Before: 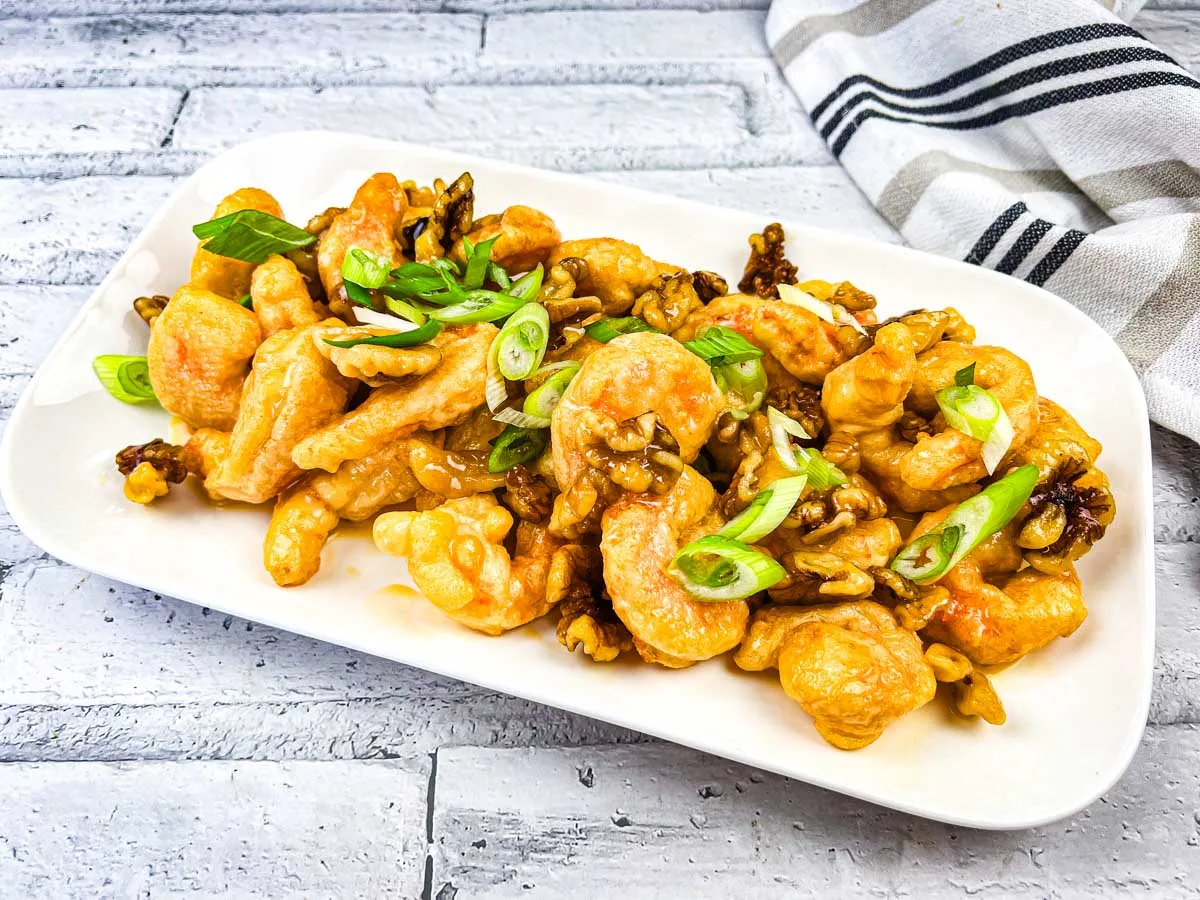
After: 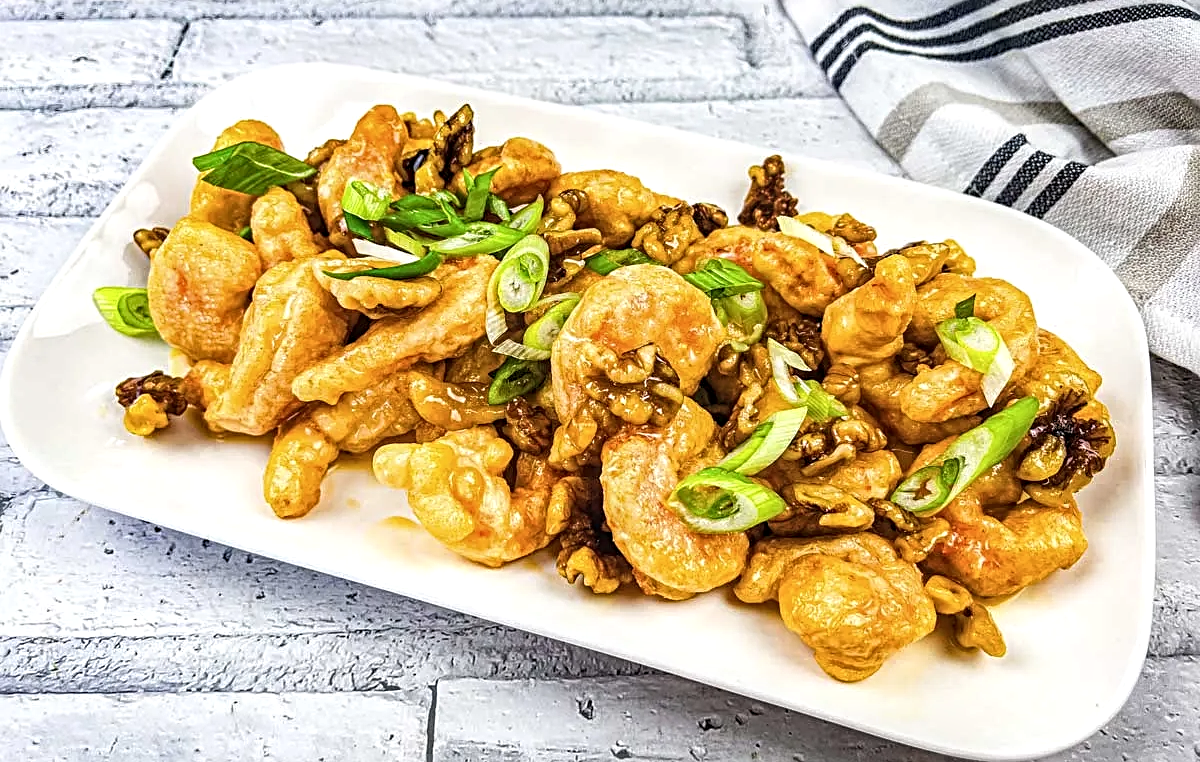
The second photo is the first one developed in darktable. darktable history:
sharpen: radius 3.118
exposure: exposure -0.003 EV, compensate highlight preservation false
crop: top 7.605%, bottom 7.674%
color zones: curves: ch1 [(0, 0.469) (0.01, 0.469) (0.12, 0.446) (0.248, 0.469) (0.5, 0.5) (0.748, 0.5) (0.99, 0.469) (1, 0.469)]
local contrast: detail 130%
